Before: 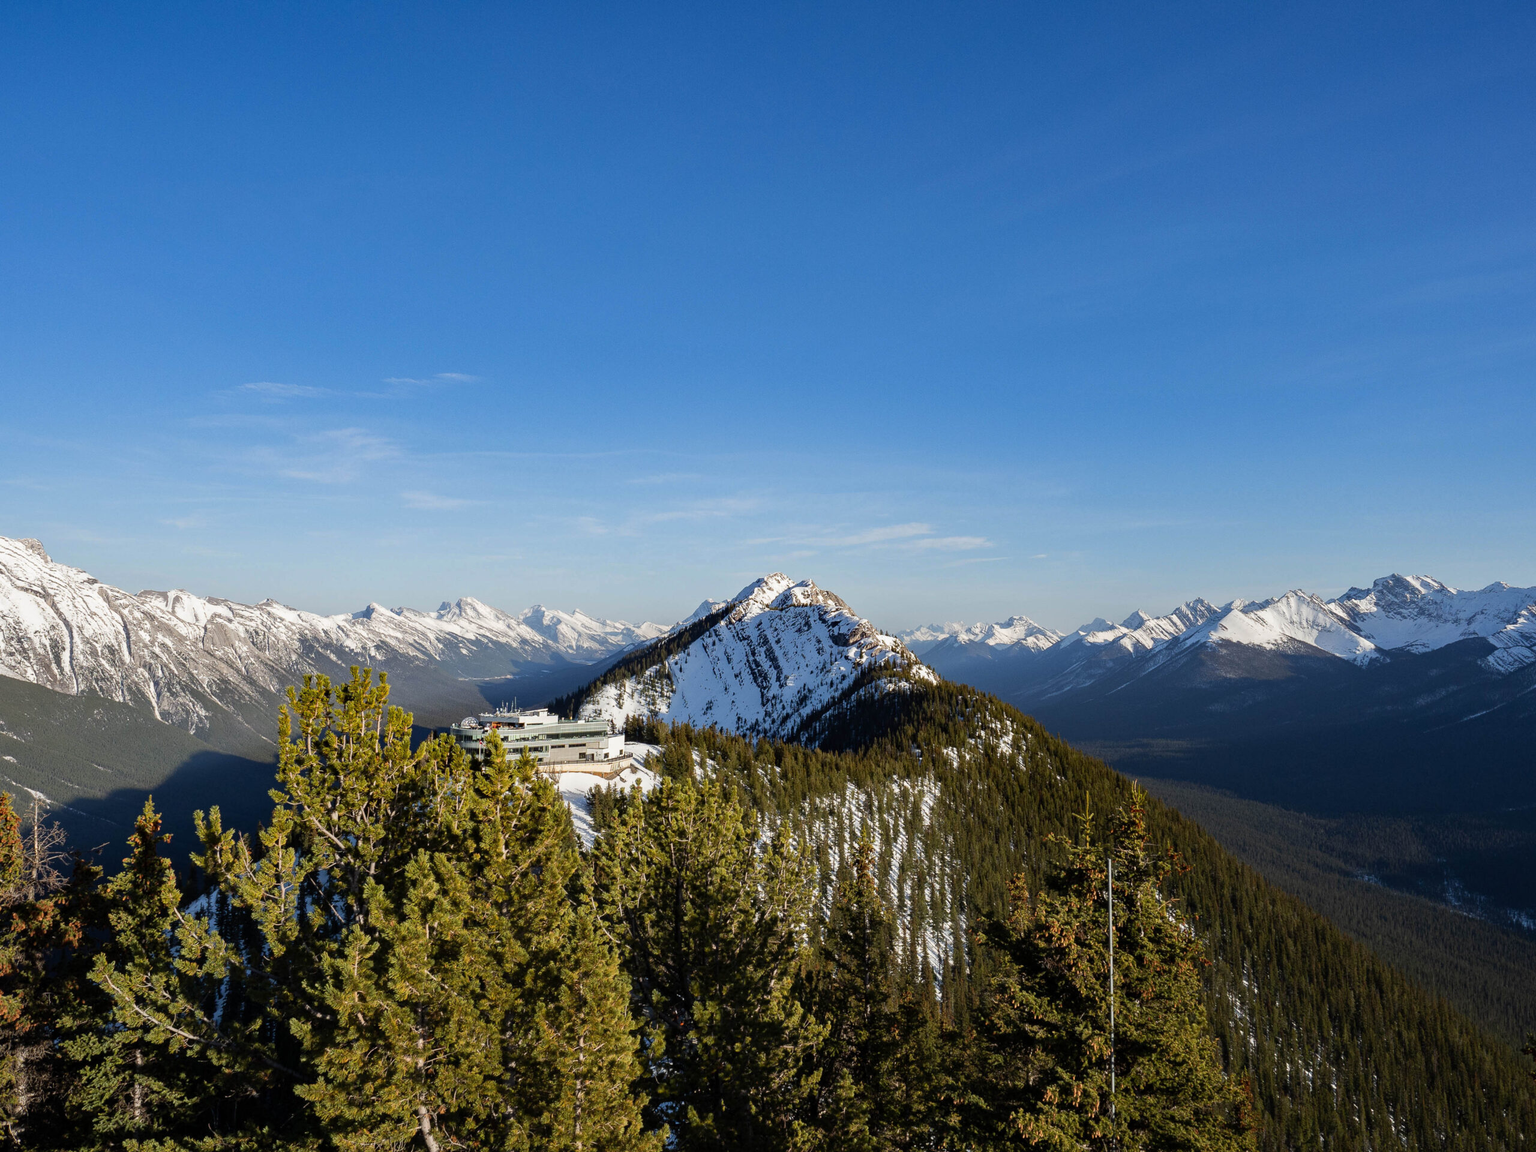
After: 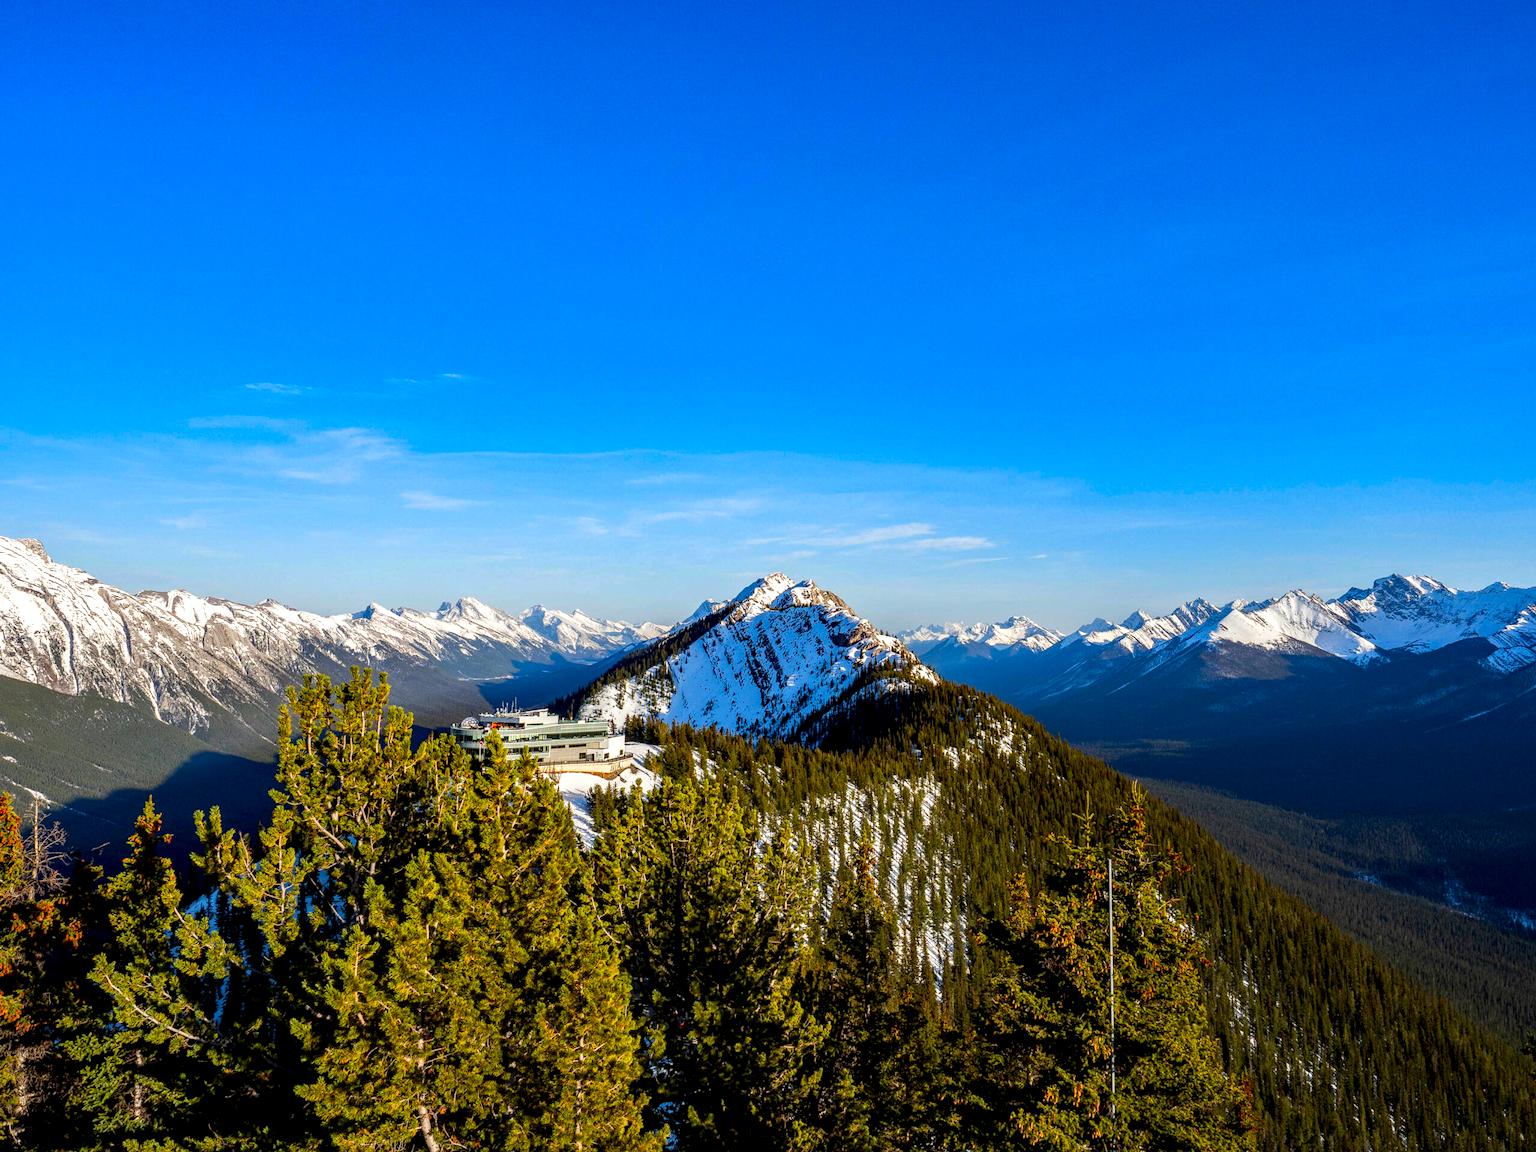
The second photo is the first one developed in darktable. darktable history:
local contrast: detail 150%
color correction: saturation 1.8
